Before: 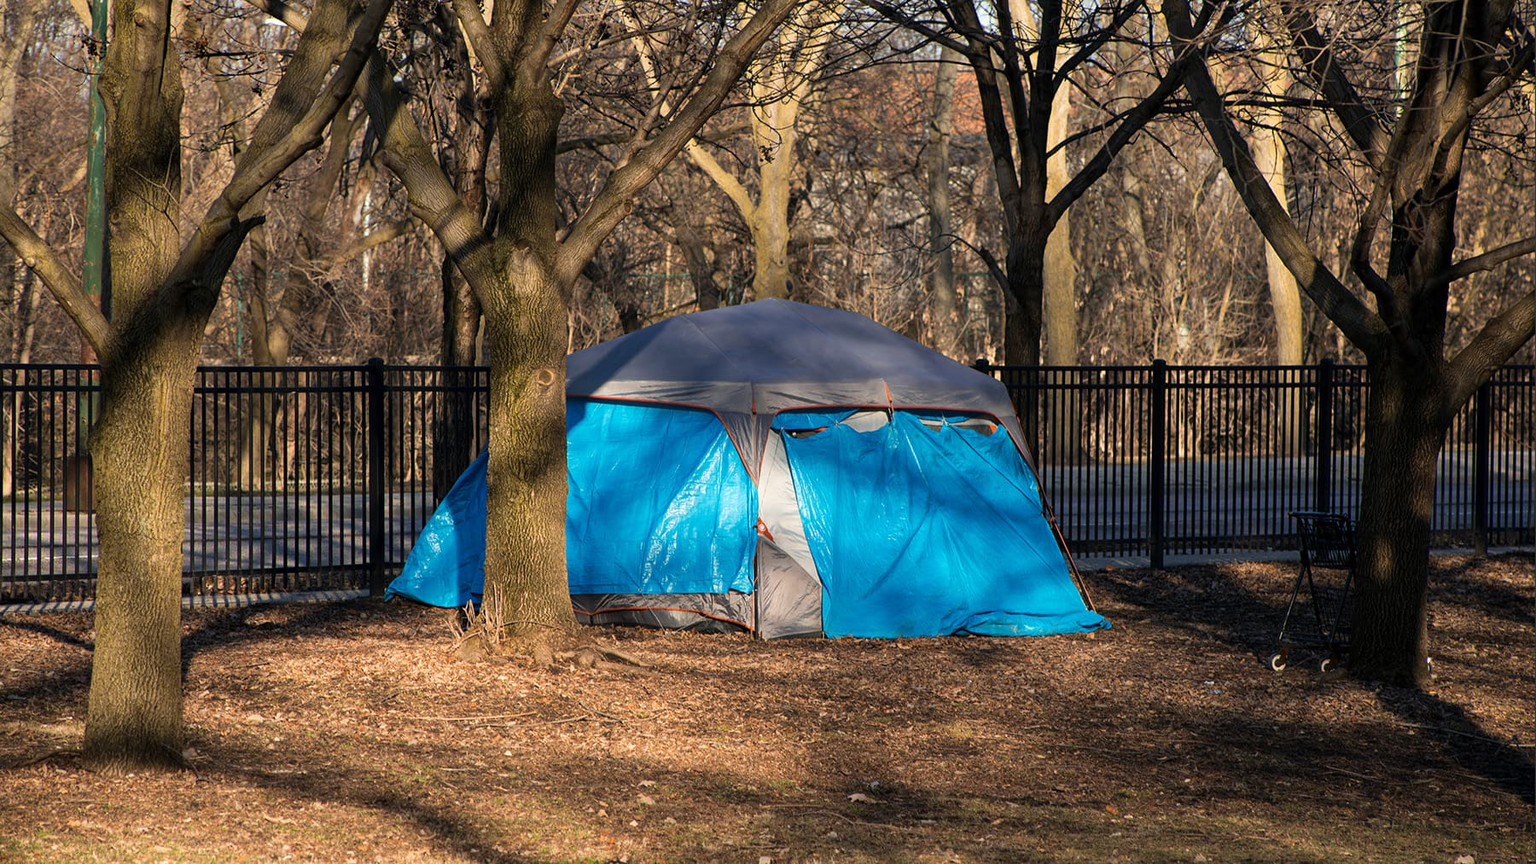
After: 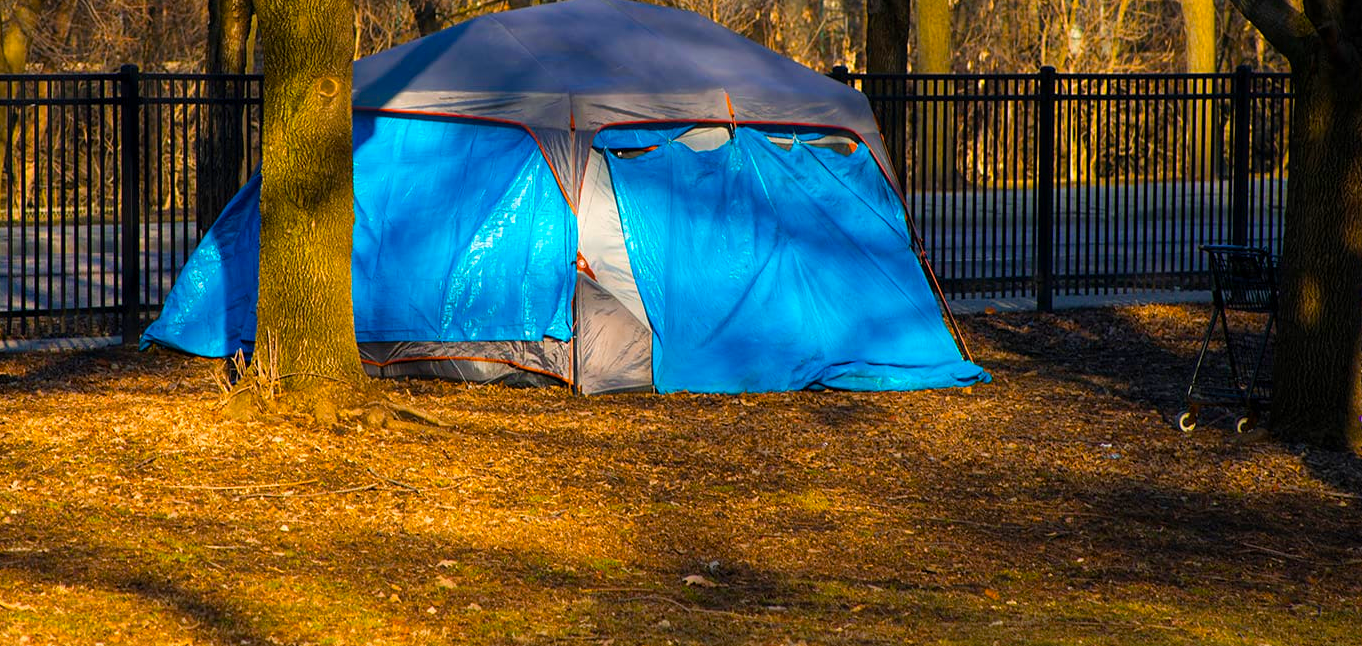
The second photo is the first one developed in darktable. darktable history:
crop and rotate: left 17.299%, top 35.115%, right 7.015%, bottom 1.024%
color balance rgb: linear chroma grading › global chroma 25%, perceptual saturation grading › global saturation 50%
